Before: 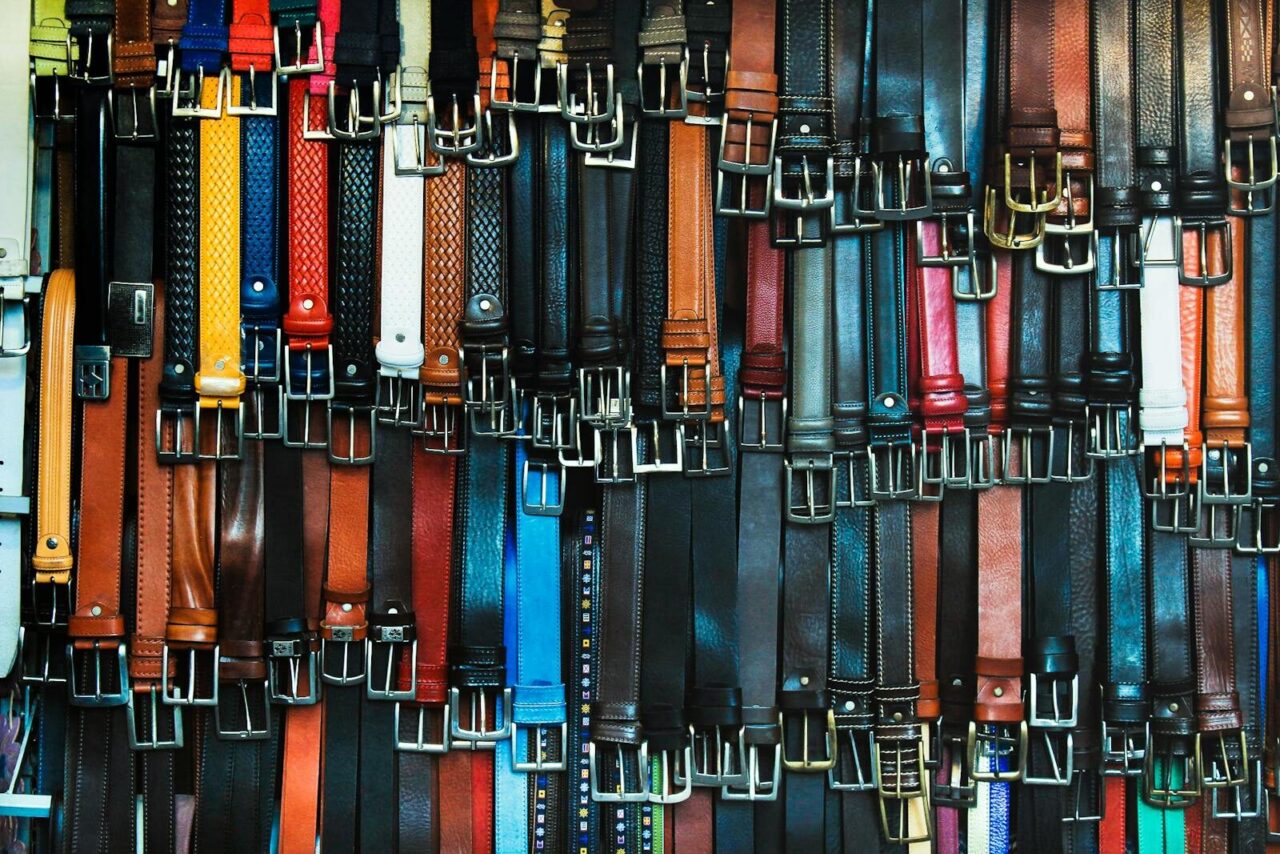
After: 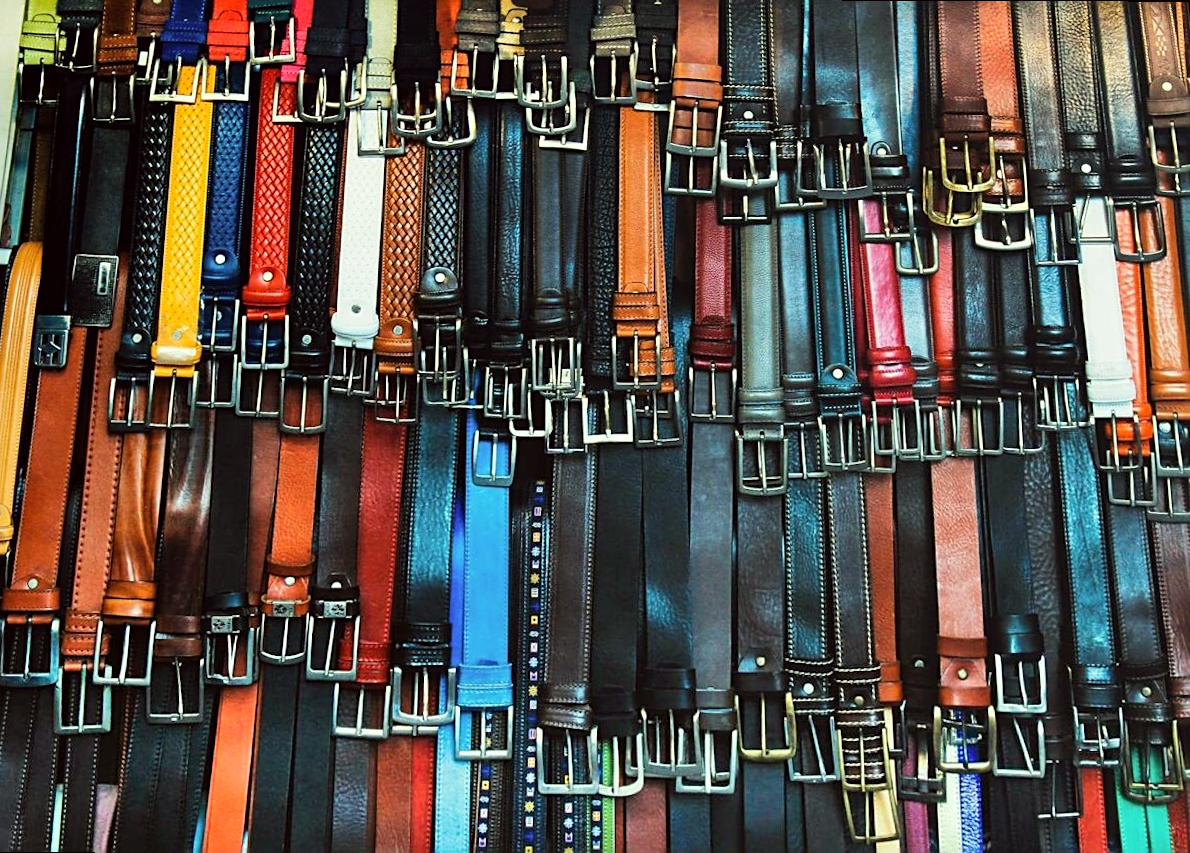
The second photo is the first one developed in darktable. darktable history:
color correction: highlights a* -0.95, highlights b* 4.5, shadows a* 3.55
shadows and highlights: low approximation 0.01, soften with gaussian
sharpen: on, module defaults
rotate and perspective: rotation 0.215°, lens shift (vertical) -0.139, crop left 0.069, crop right 0.939, crop top 0.002, crop bottom 0.996
